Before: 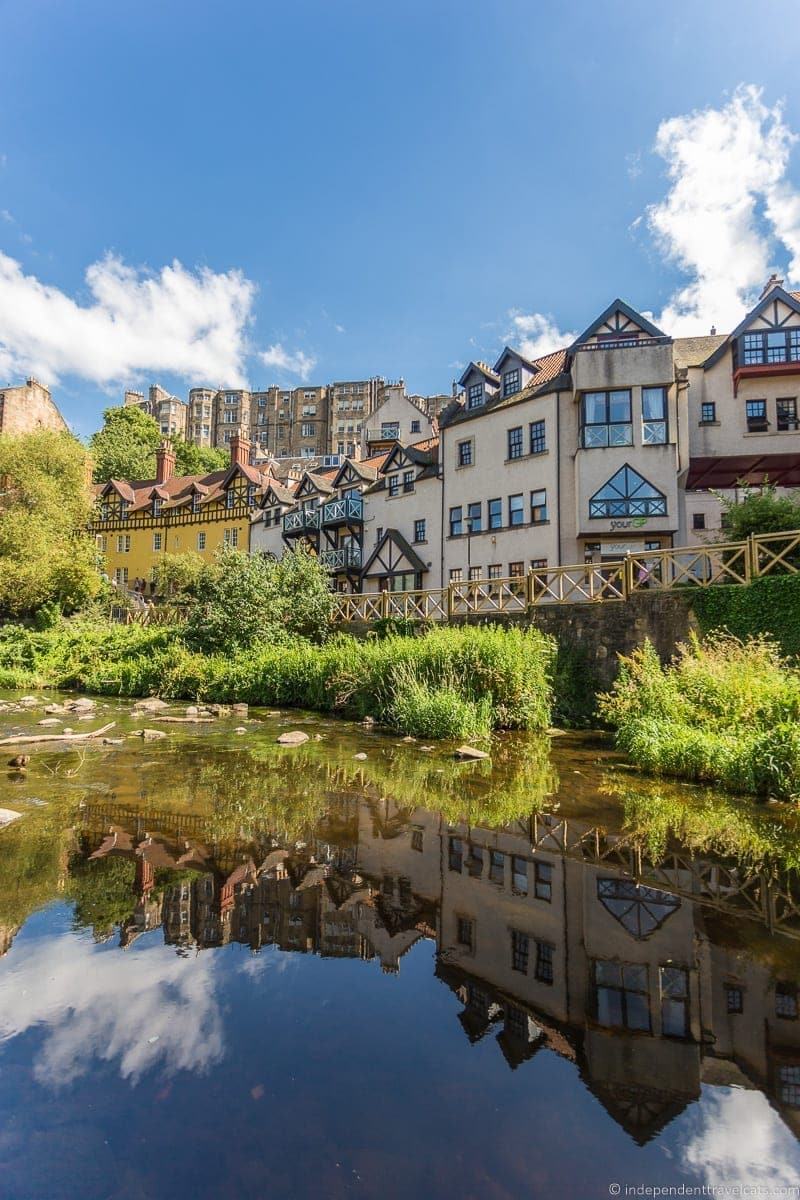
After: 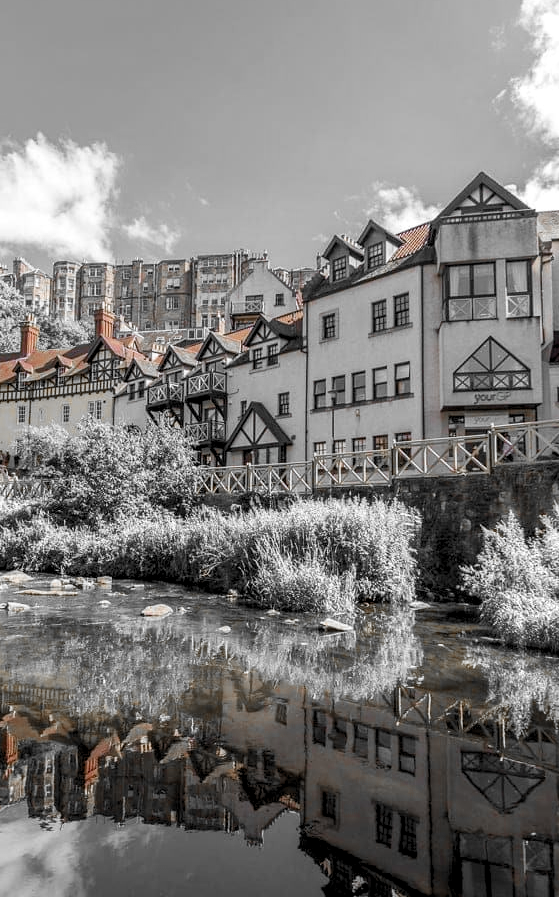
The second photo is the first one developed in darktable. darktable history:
color zones: curves: ch0 [(0, 0.497) (0.096, 0.361) (0.221, 0.538) (0.429, 0.5) (0.571, 0.5) (0.714, 0.5) (0.857, 0.5) (1, 0.497)]; ch1 [(0, 0.5) (0.143, 0.5) (0.257, -0.002) (0.429, 0.04) (0.571, -0.001) (0.714, -0.015) (0.857, 0.024) (1, 0.5)]
white balance: red 0.954, blue 1.079
levels: levels [0.073, 0.497, 0.972]
crop and rotate: left 17.046%, top 10.659%, right 12.989%, bottom 14.553%
